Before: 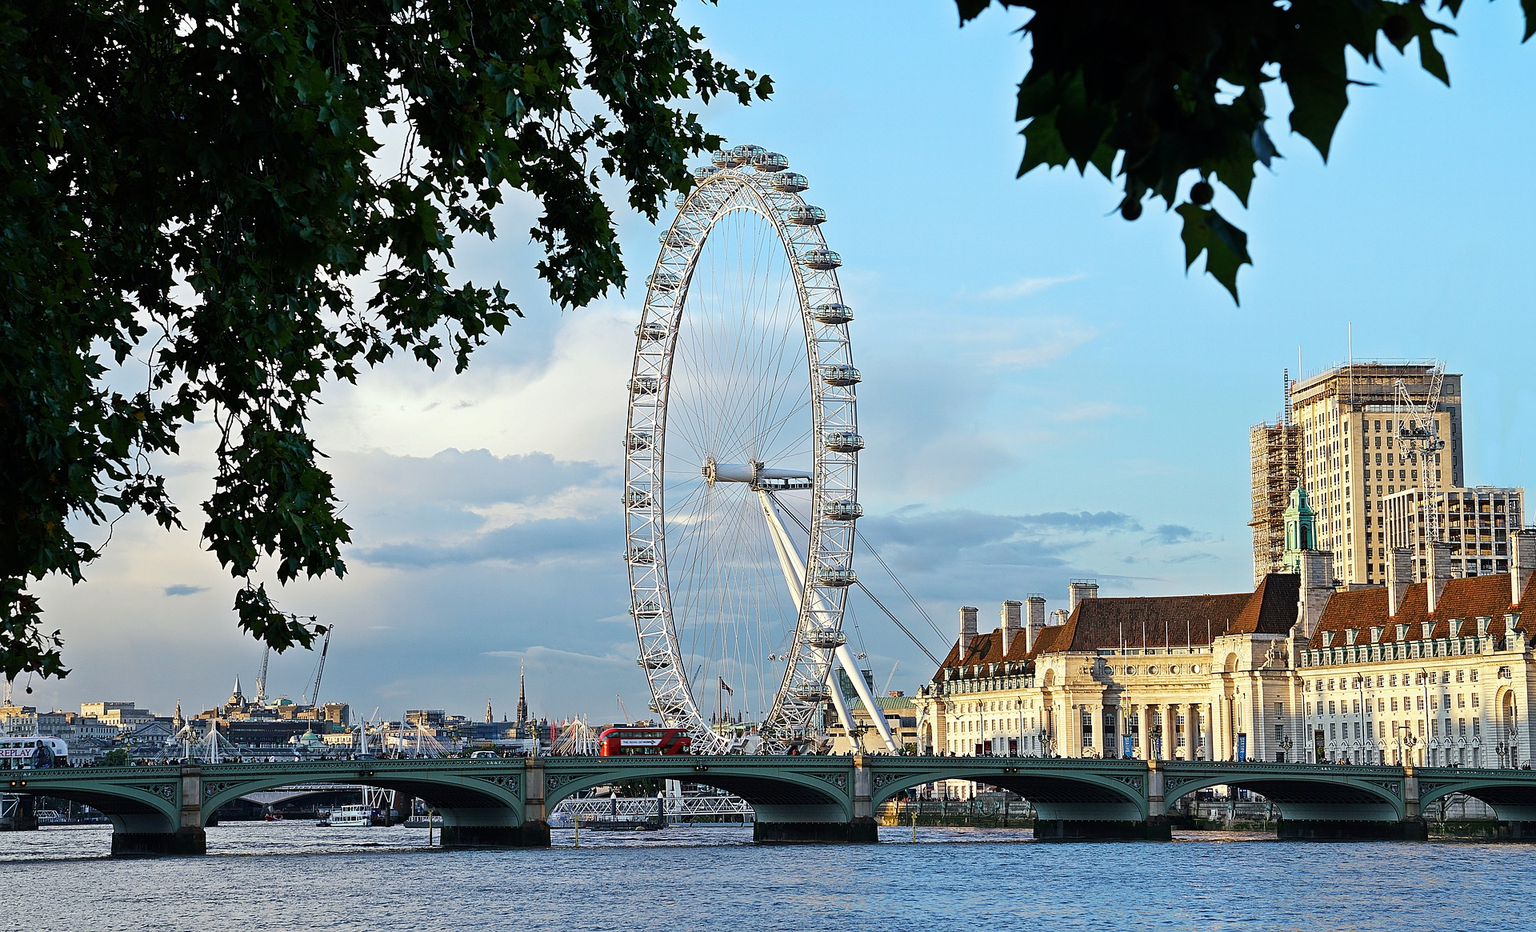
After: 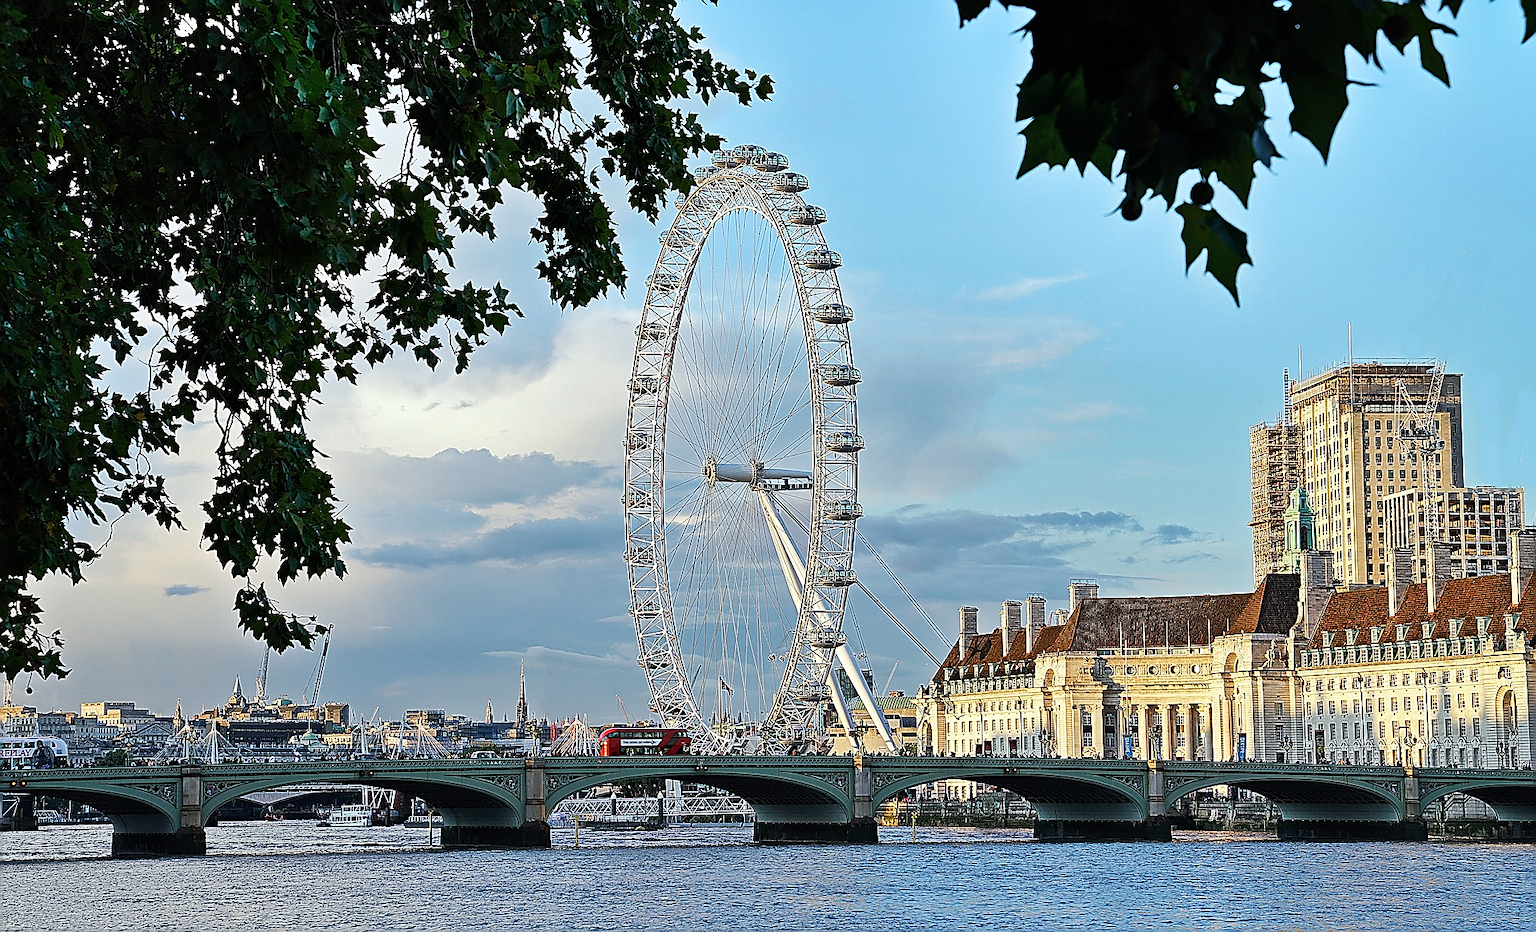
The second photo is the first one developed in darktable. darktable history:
rgb levels: preserve colors max RGB
shadows and highlights: low approximation 0.01, soften with gaussian
sharpen: radius 1.4, amount 1.25, threshold 0.7
